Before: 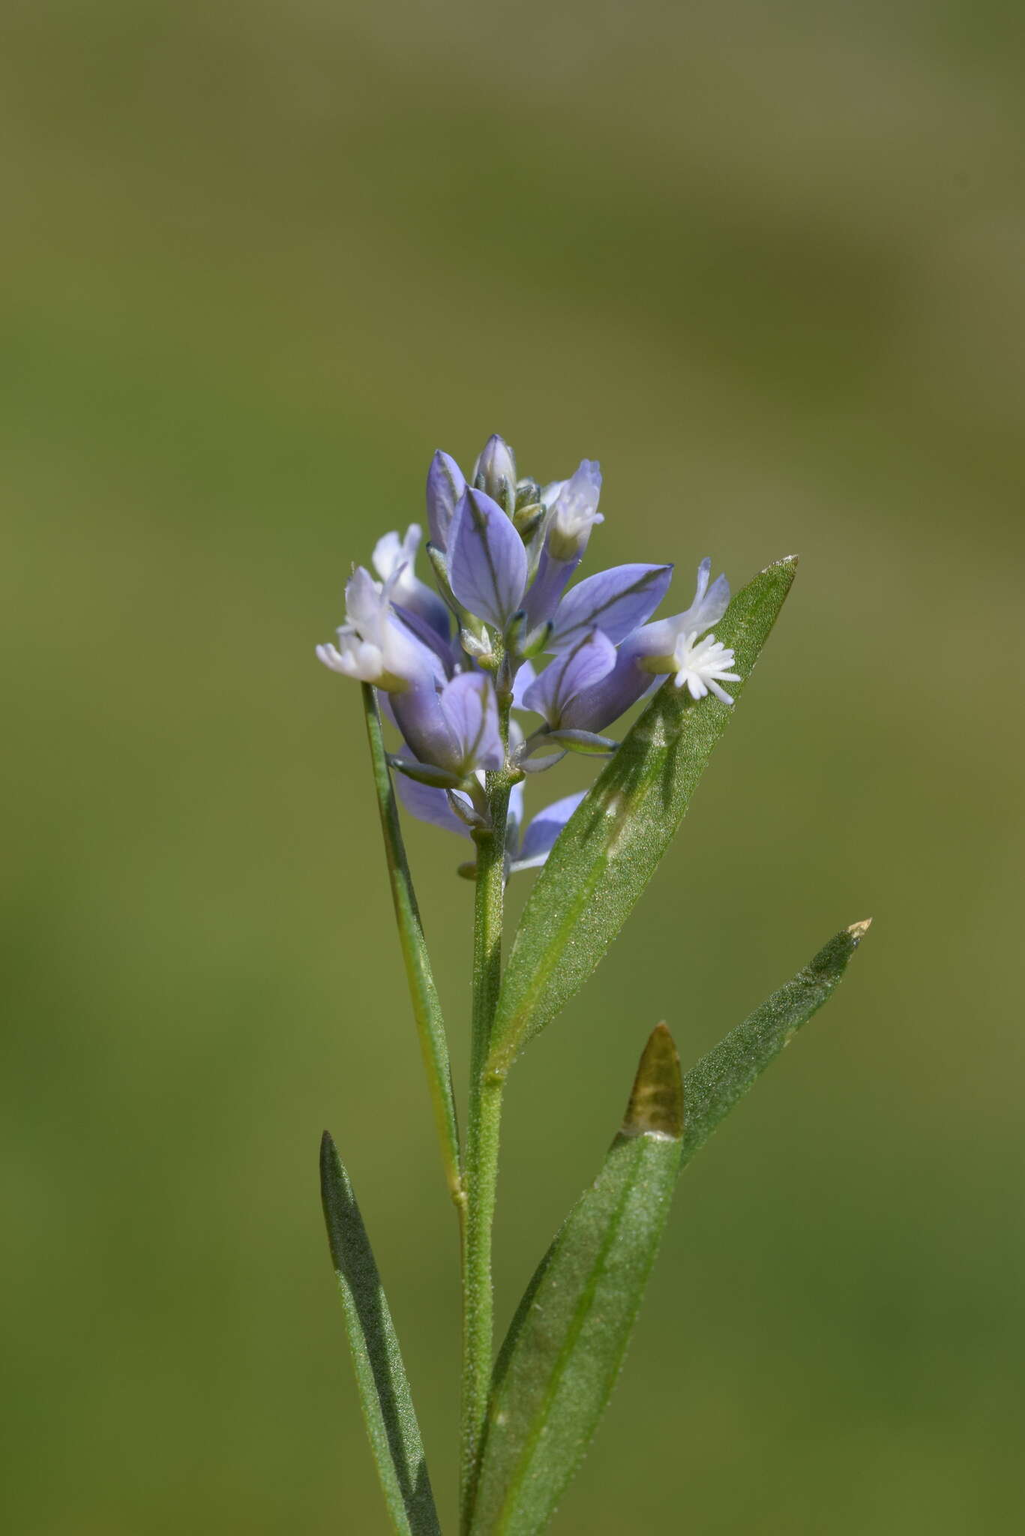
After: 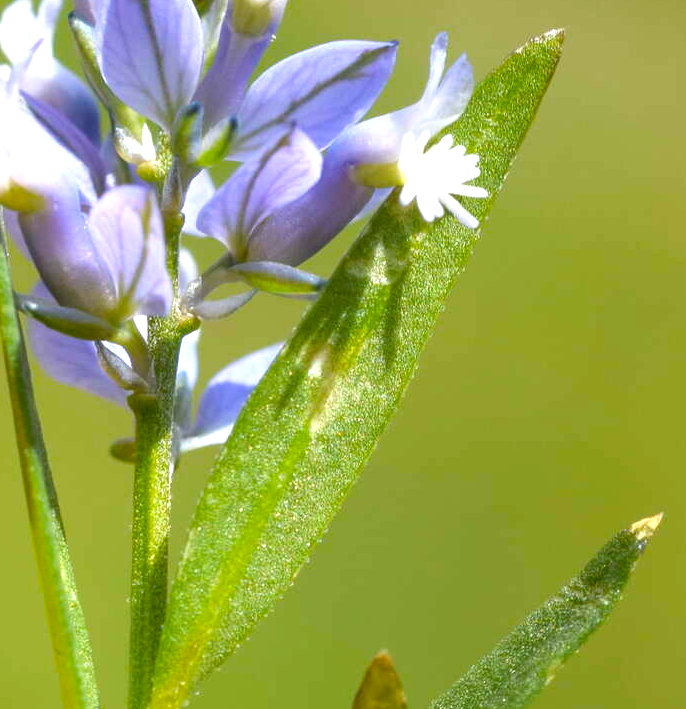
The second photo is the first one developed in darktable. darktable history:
crop: left 36.607%, top 34.735%, right 13.146%, bottom 30.611%
exposure: black level correction 0, exposure 1.1 EV, compensate exposure bias true, compensate highlight preservation false
color balance rgb: perceptual saturation grading › global saturation 20%, global vibrance 20%
